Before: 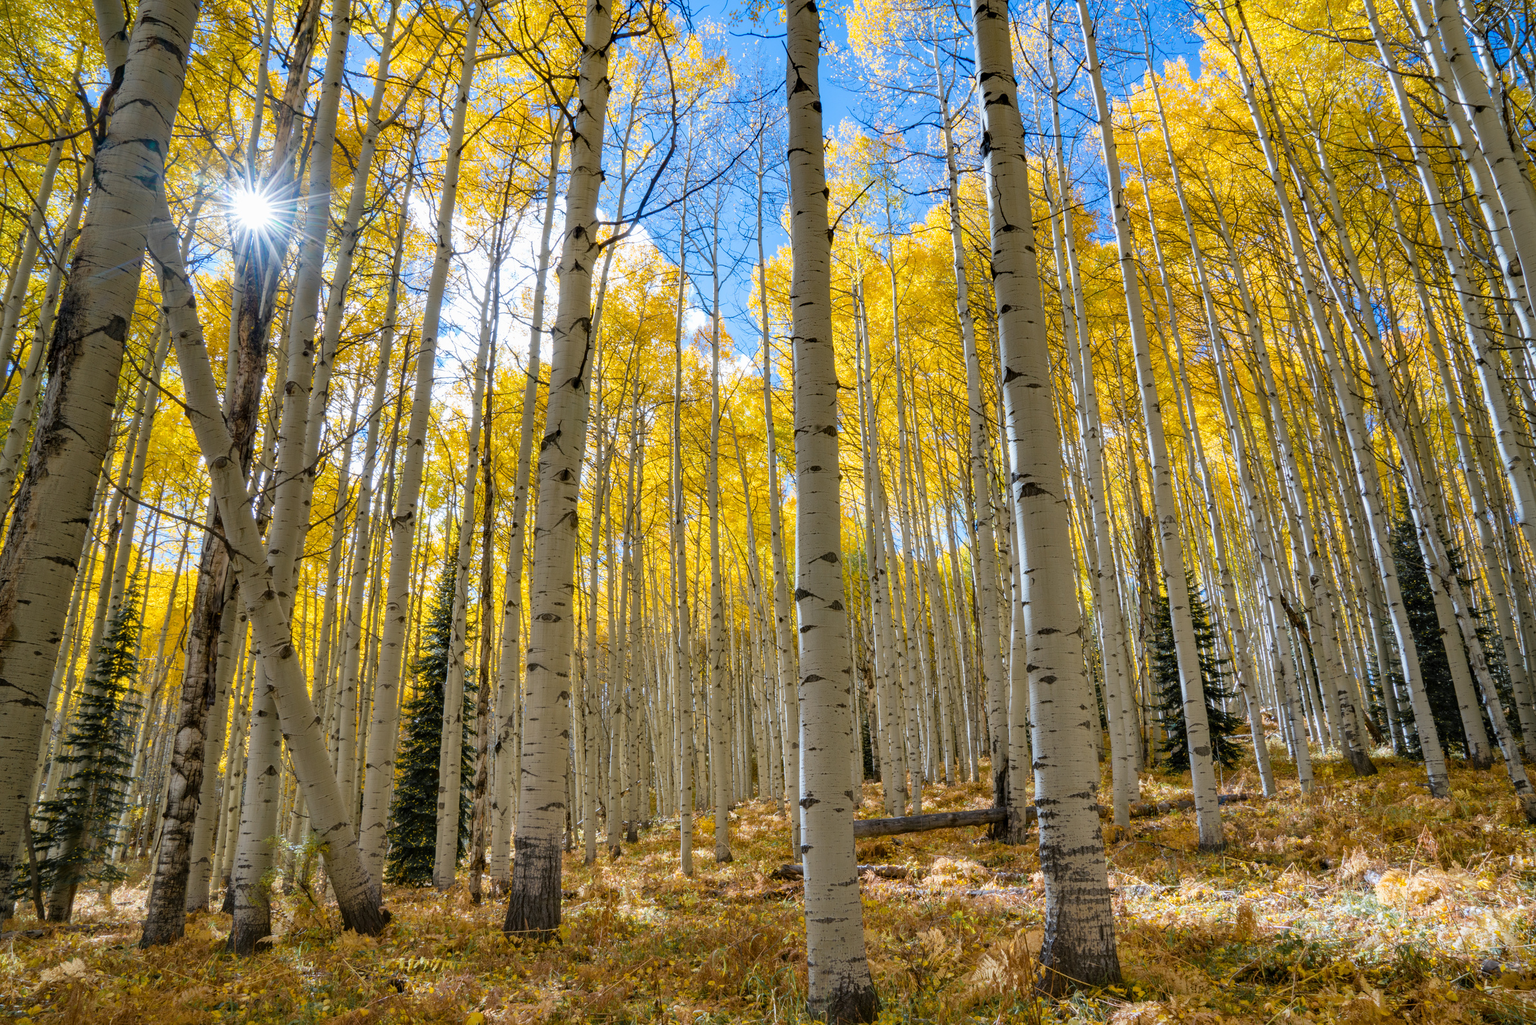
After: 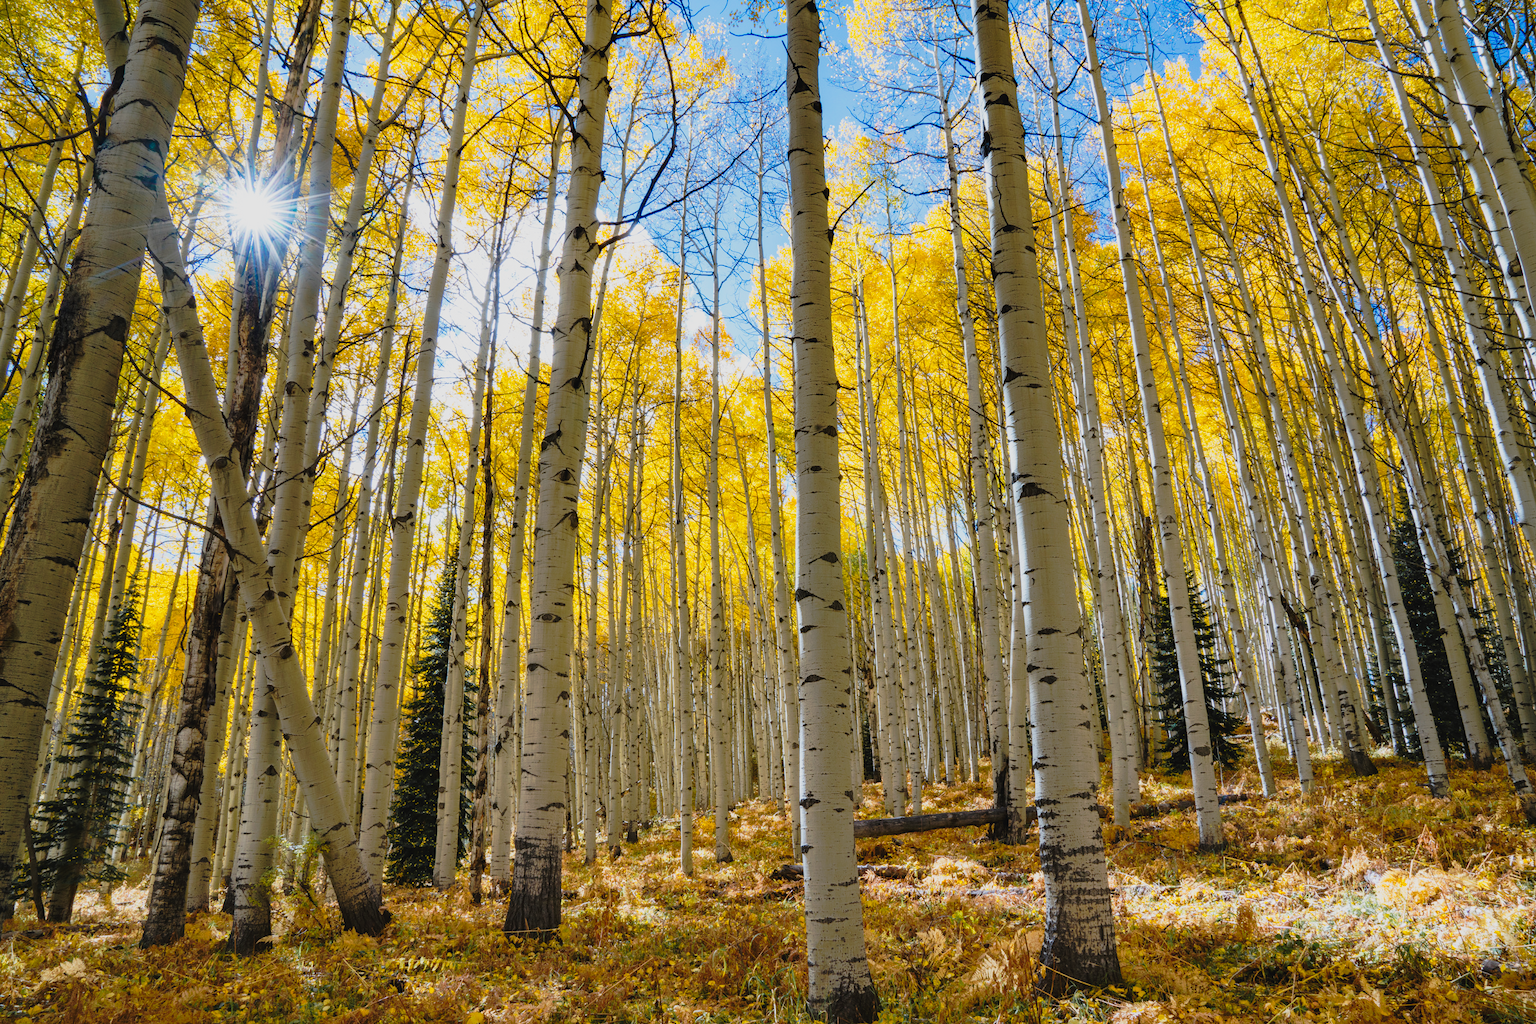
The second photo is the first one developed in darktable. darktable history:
tone curve: curves: ch0 [(0, 0.032) (0.094, 0.08) (0.265, 0.208) (0.41, 0.417) (0.498, 0.496) (0.638, 0.673) (0.819, 0.841) (0.96, 0.899)]; ch1 [(0, 0) (0.161, 0.092) (0.37, 0.302) (0.417, 0.434) (0.495, 0.504) (0.576, 0.589) (0.725, 0.765) (1, 1)]; ch2 [(0, 0) (0.352, 0.403) (0.45, 0.469) (0.521, 0.515) (0.59, 0.579) (1, 1)], preserve colors none
